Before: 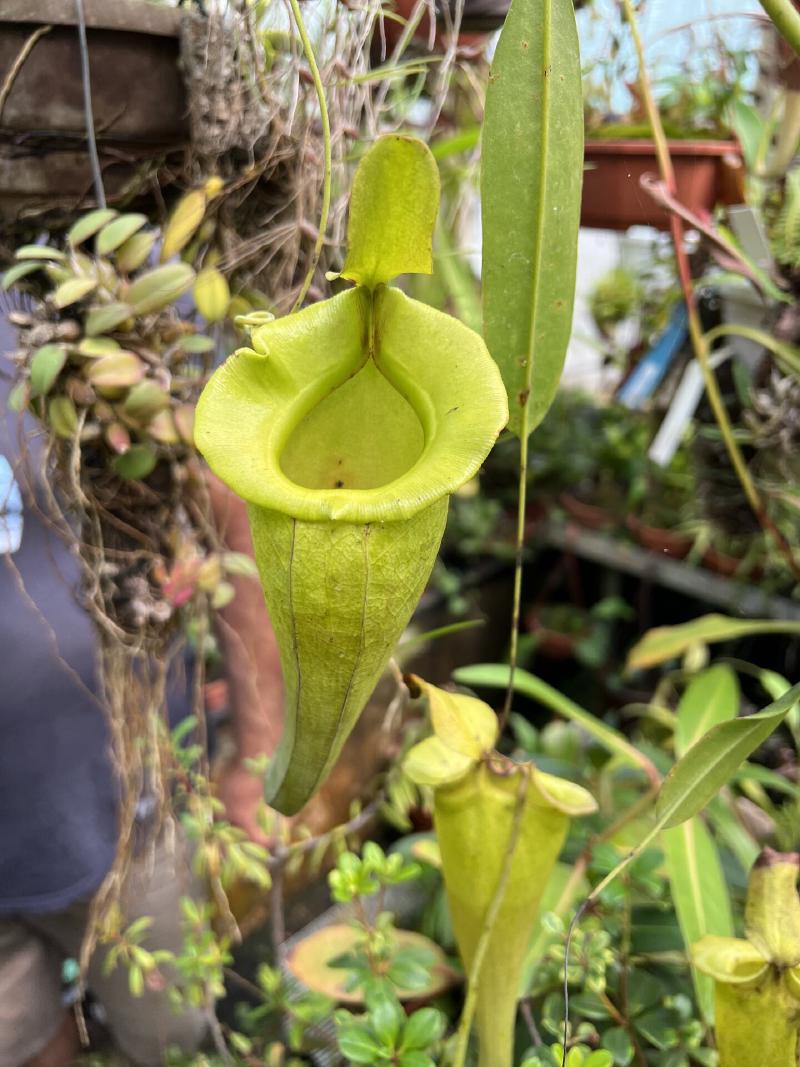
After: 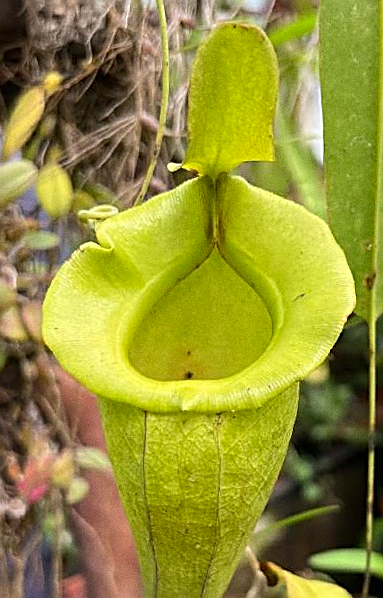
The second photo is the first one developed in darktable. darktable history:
crop: left 17.835%, top 7.675%, right 32.881%, bottom 32.213%
contrast brightness saturation: saturation 0.13
grain: coarseness 0.47 ISO
sharpen: amount 0.901
rotate and perspective: rotation -2.12°, lens shift (vertical) 0.009, lens shift (horizontal) -0.008, automatic cropping original format, crop left 0.036, crop right 0.964, crop top 0.05, crop bottom 0.959
